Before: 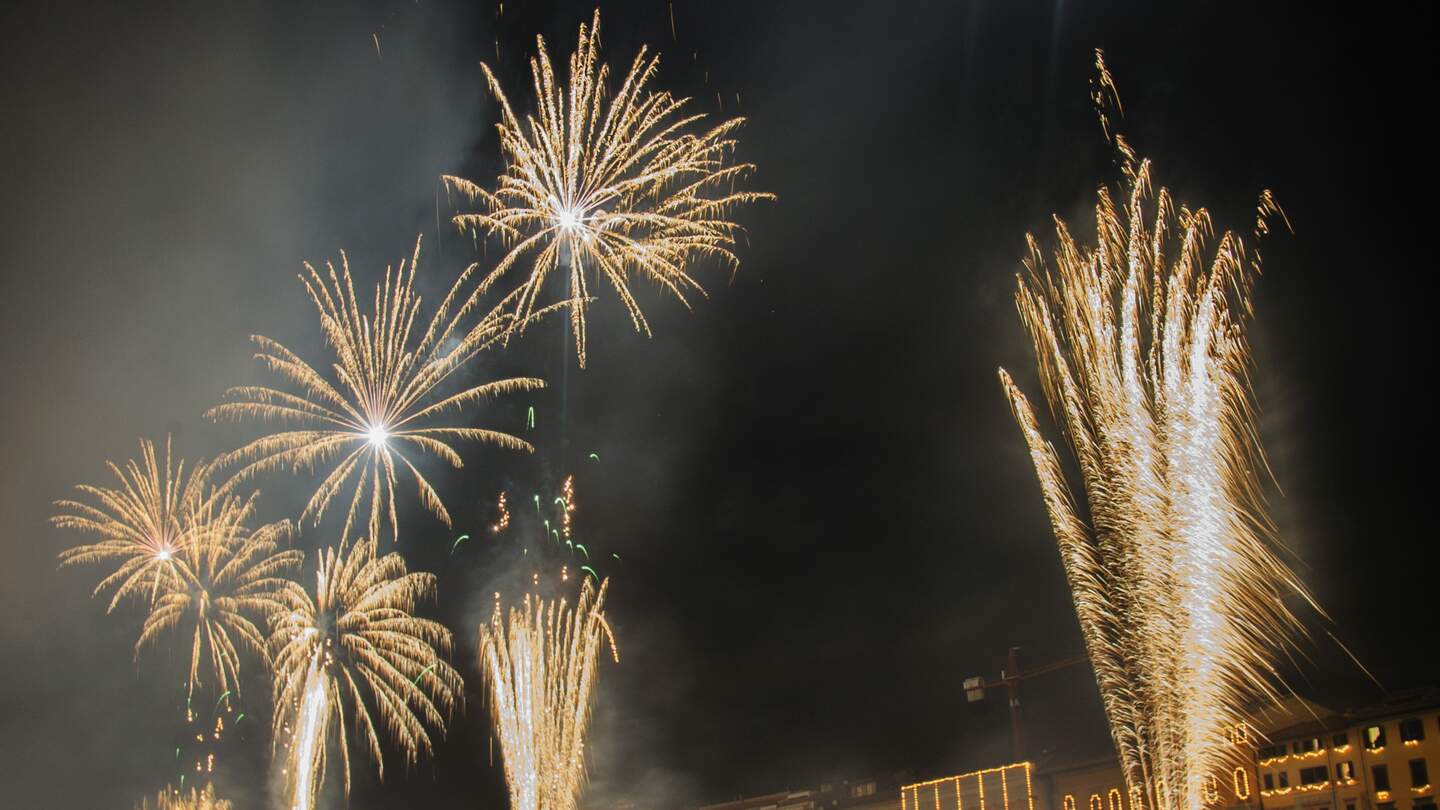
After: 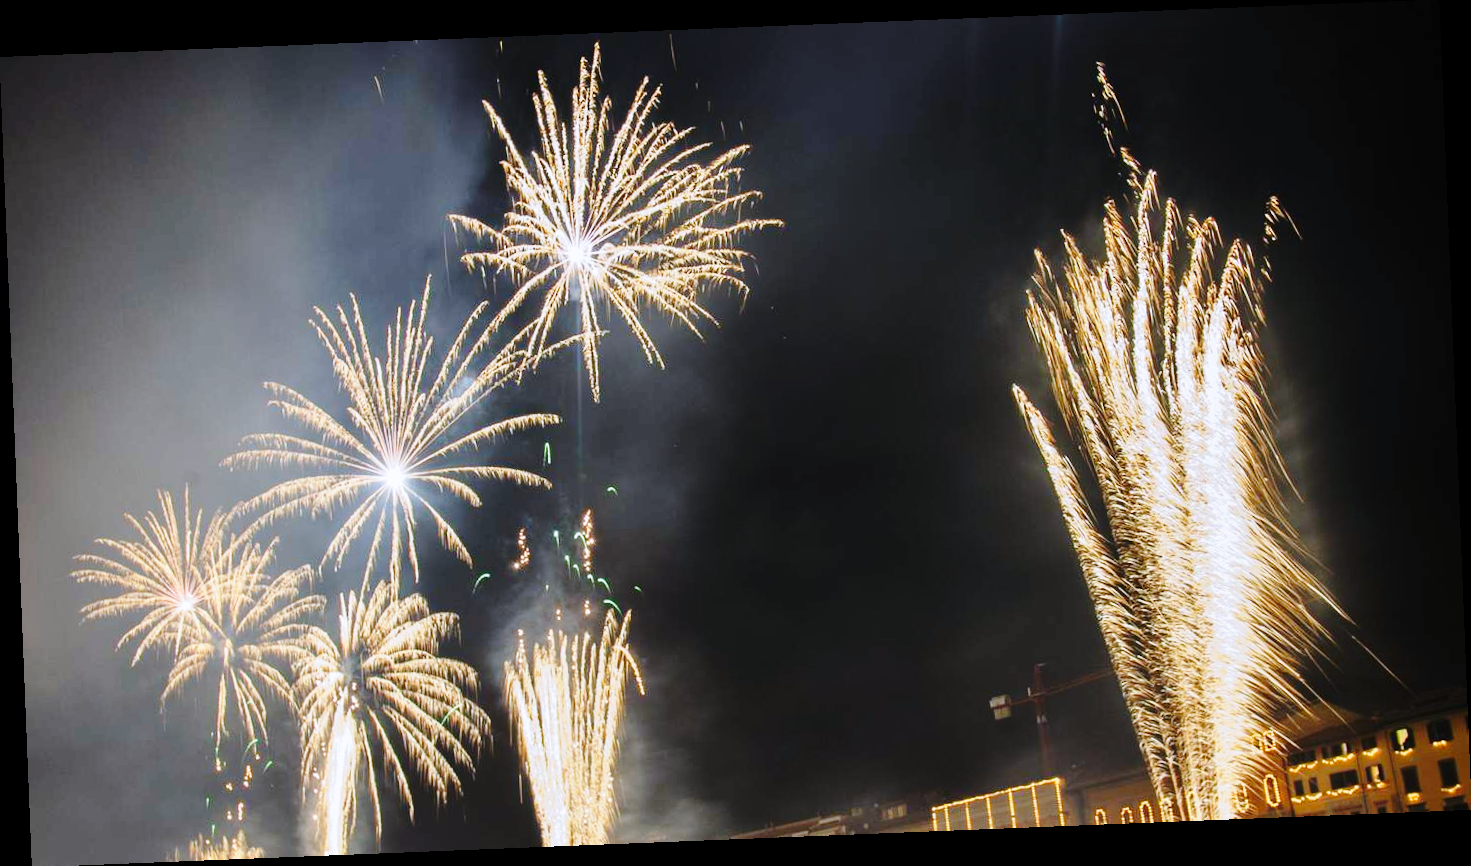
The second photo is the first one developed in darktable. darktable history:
base curve: curves: ch0 [(0, 0) (0.028, 0.03) (0.121, 0.232) (0.46, 0.748) (0.859, 0.968) (1, 1)], preserve colors none
white balance: red 0.967, blue 1.119, emerald 0.756
rotate and perspective: rotation -2.29°, automatic cropping off
